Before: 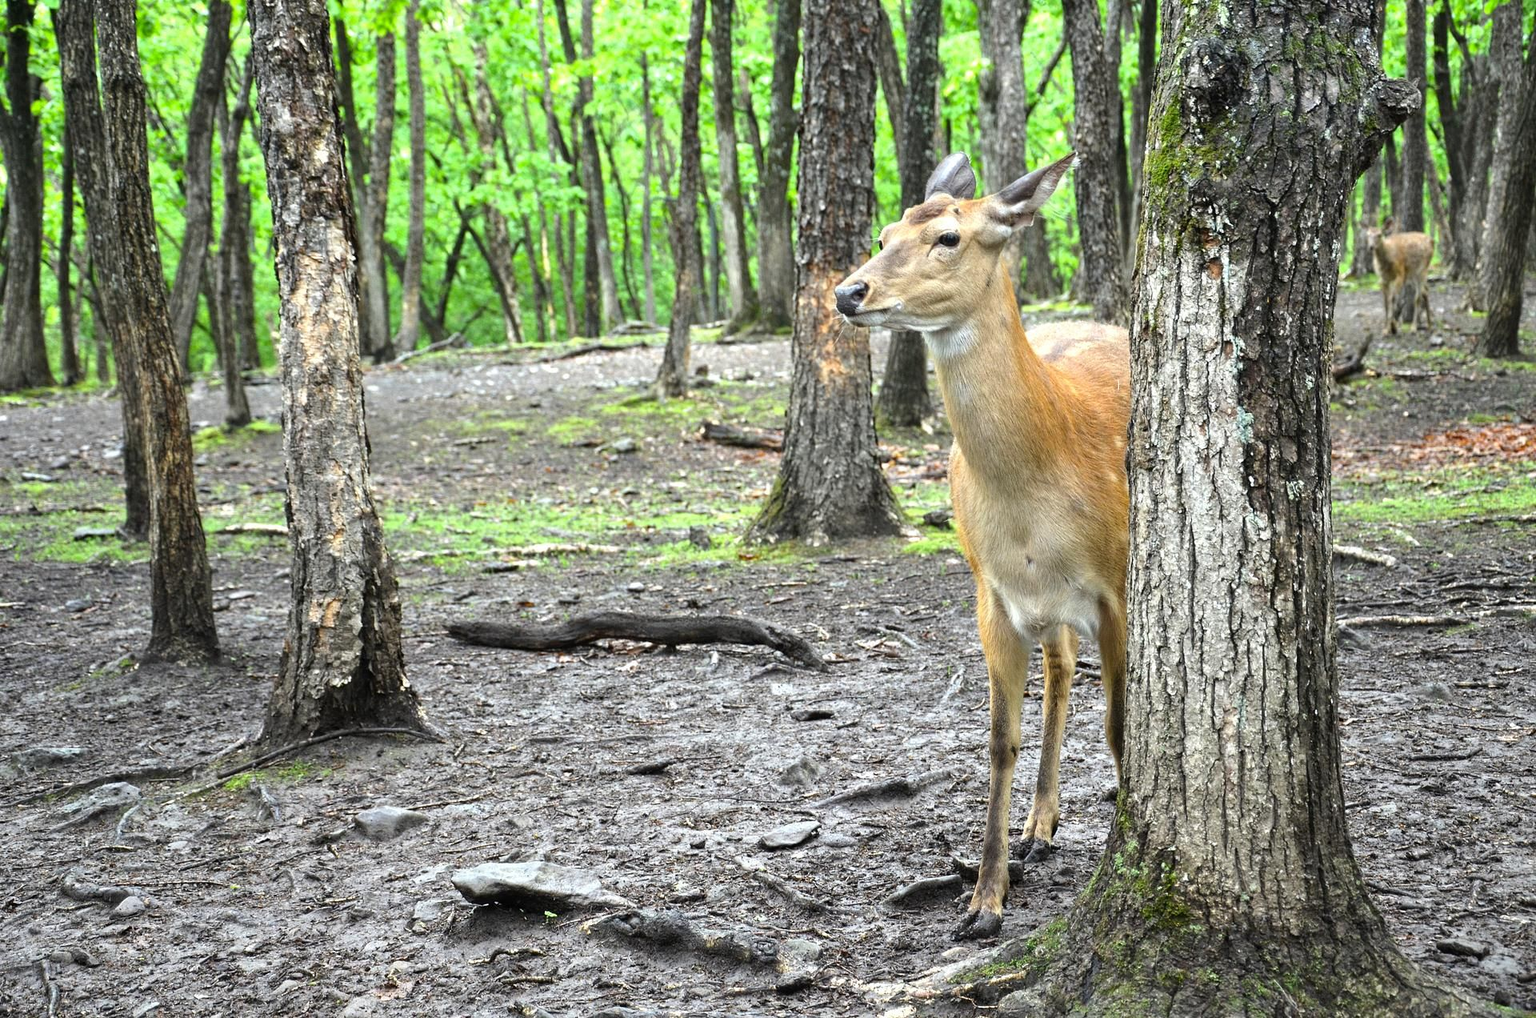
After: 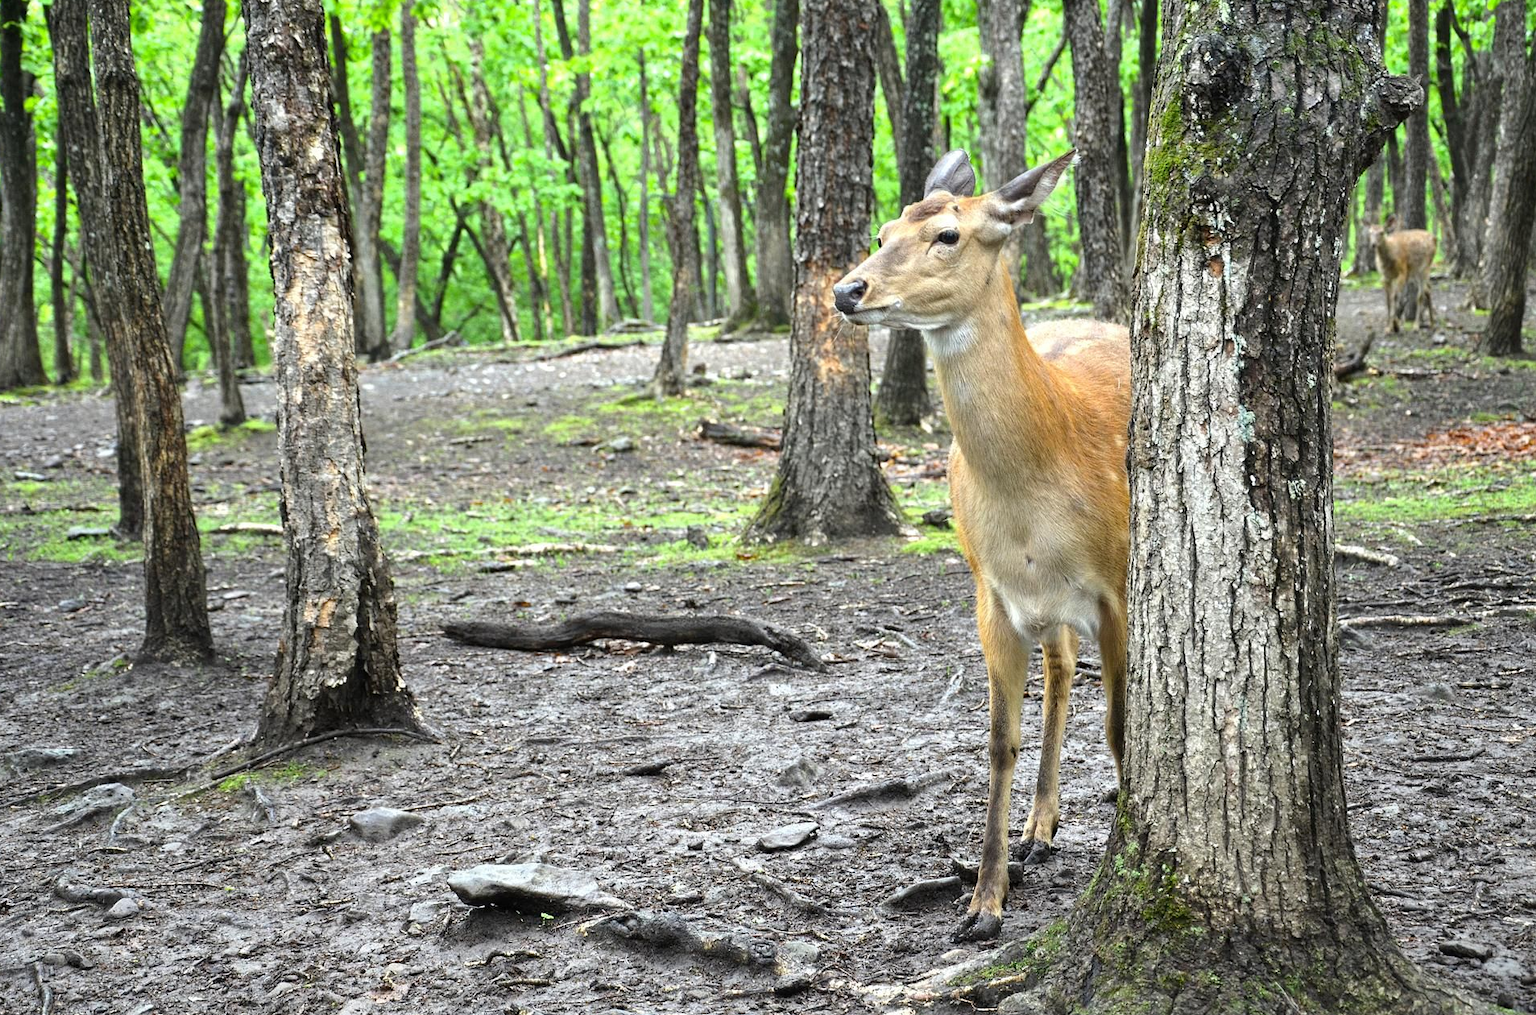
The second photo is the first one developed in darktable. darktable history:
crop: left 0.488%, top 0.469%, right 0.171%, bottom 0.382%
